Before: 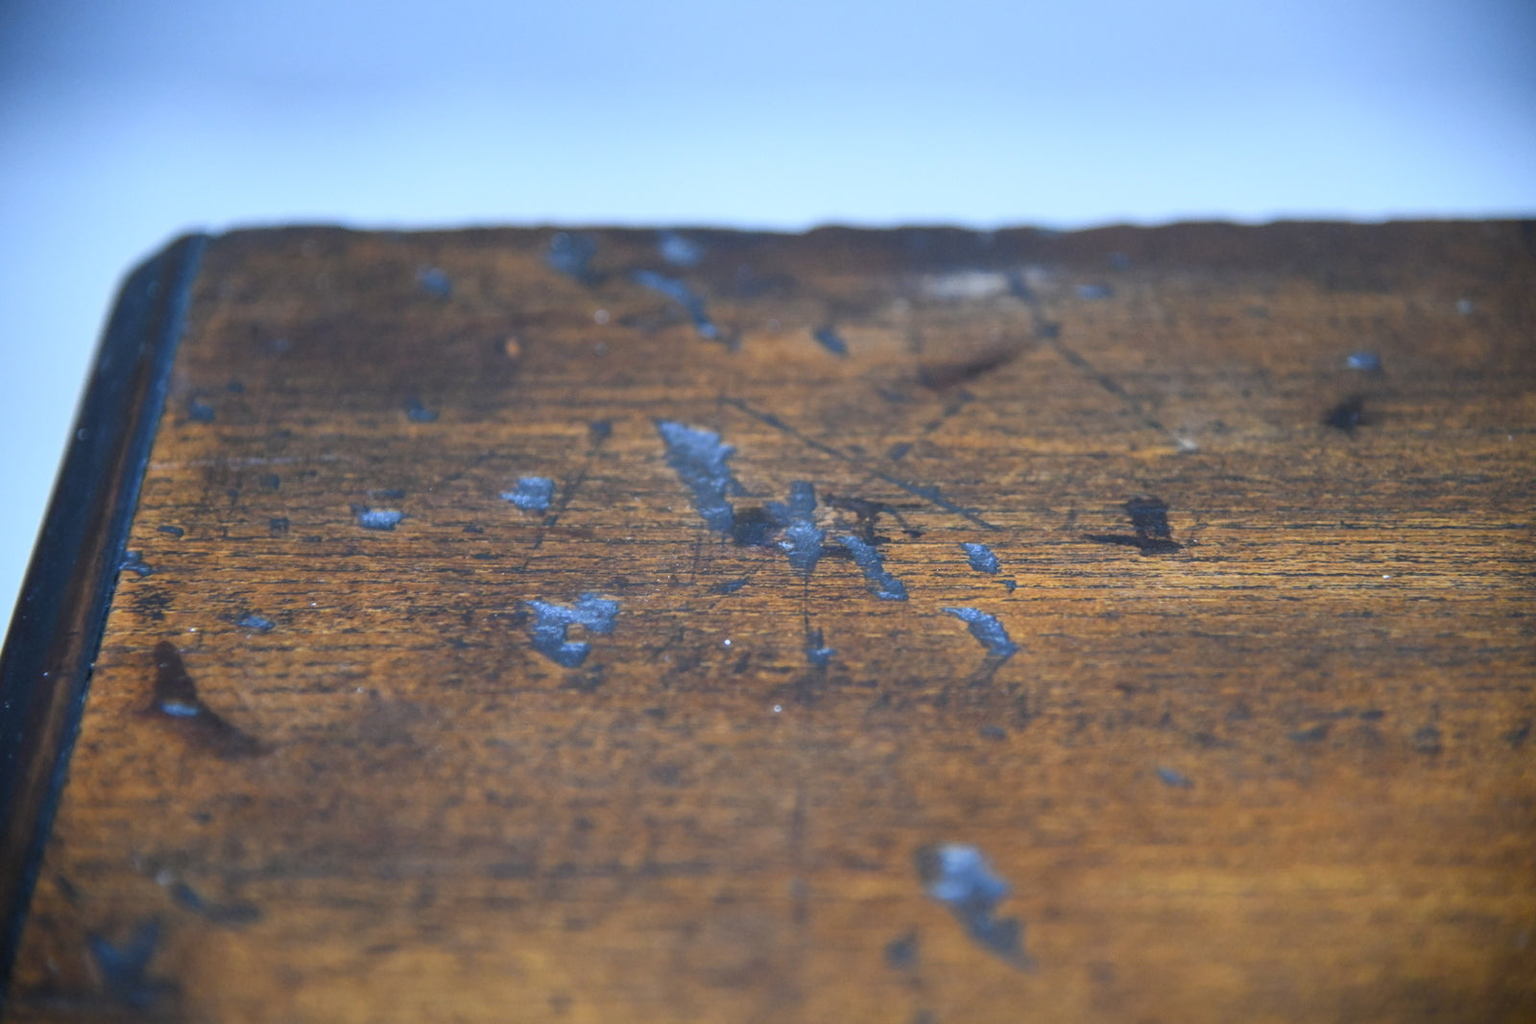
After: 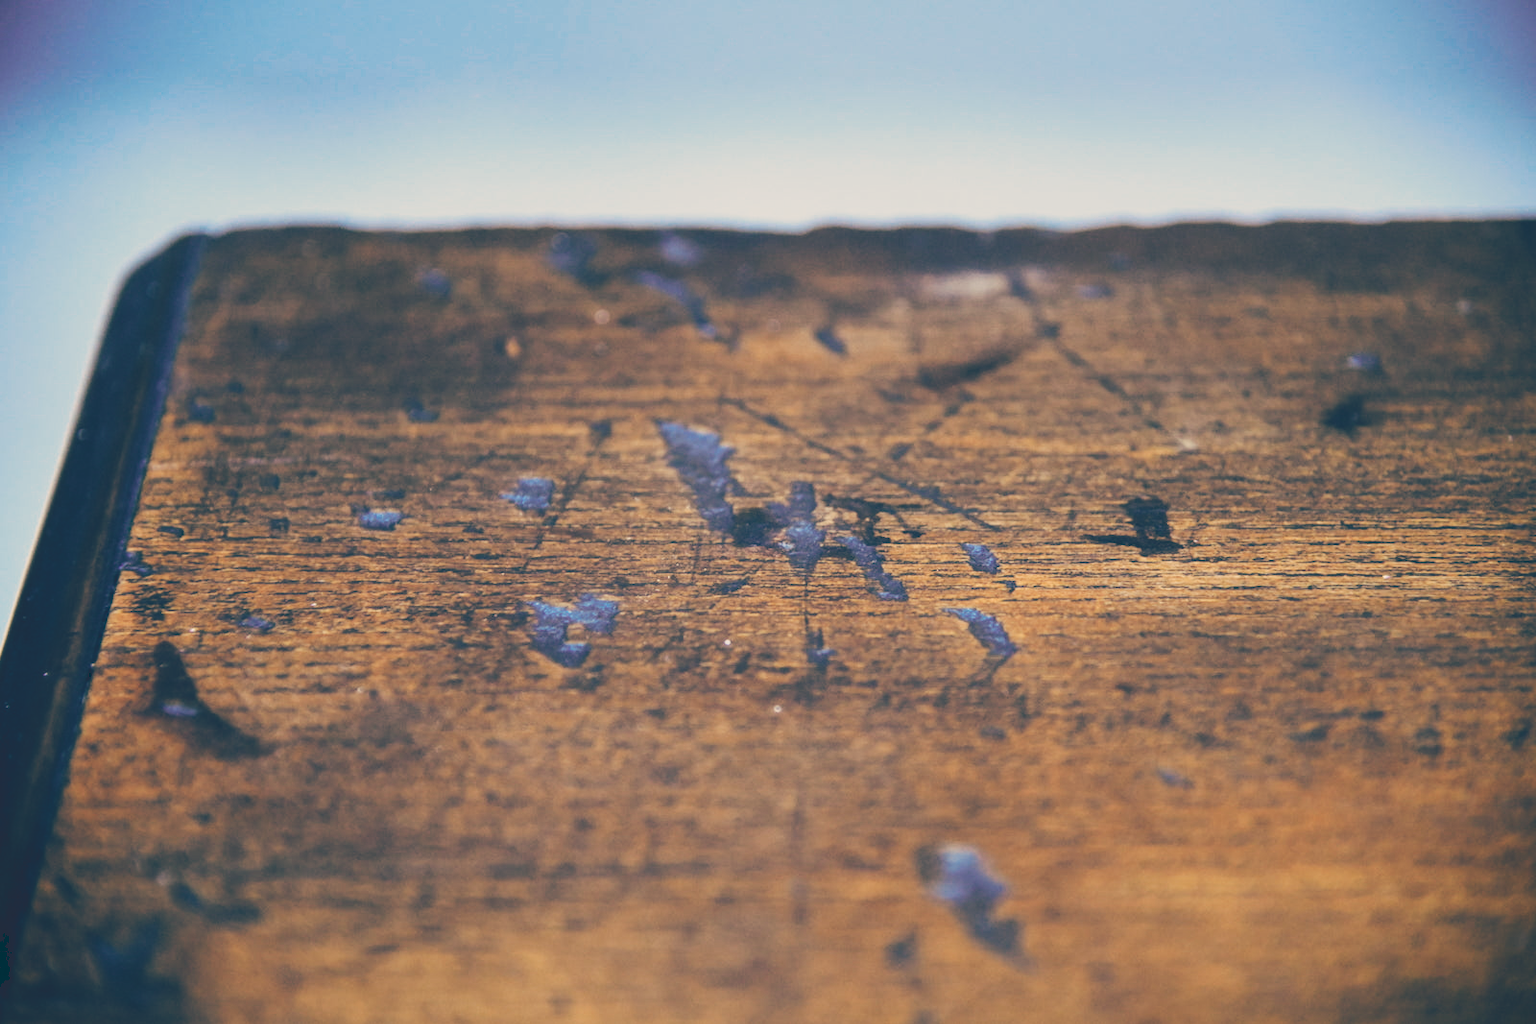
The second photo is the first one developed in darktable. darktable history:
tone curve: curves: ch0 [(0, 0) (0.003, 0.17) (0.011, 0.17) (0.025, 0.17) (0.044, 0.168) (0.069, 0.167) (0.1, 0.173) (0.136, 0.181) (0.177, 0.199) (0.224, 0.226) (0.277, 0.271) (0.335, 0.333) (0.399, 0.419) (0.468, 0.52) (0.543, 0.621) (0.623, 0.716) (0.709, 0.795) (0.801, 0.867) (0.898, 0.914) (1, 1)], preserve colors none
color look up table: target L [100.59, 93.52, 82.09, 75.88, 67.19, 67.2, 59.4, 59.41, 48.71, 34.92, 17.2, 201.79, 87.87, 73.77, 70.24, 54.53, 56.86, 53.41, 52.66, 40.02, 21.16, 7.121, 96.23, 88.41, 73.62, 80.23, 69.24, 71.77, 73.01, 67.11, 79.73, 54.77, 40.34, 45.06, 38.3, 46.28, 31.31, 32.66, 37.14, 9.667, 14.3, 75.24, 71.62, 55.81, 48.68, 53.05, 51.05, 42.21, 29.75], target a [-0.958, 22.66, -21.68, -1.951, 3.753, 4.793, -18.5, -21.74, -6.471, -16.87, -26.42, 0, 20.74, 28.75, 26.86, 19.01, 47.49, 34.68, 39.54, 9.337, 19.09, -18.19, 17.74, 38.97, 11.04, 24.3, 27.24, 36.6, 35.32, 42.67, 36.61, 14.41, 20.08, 49.76, 35.57, 43.72, -4.287, 24.23, 52.02, 0.223, 22.69, -28.45, -10.6, -20.24, -14.83, -18.95, -5.798, 2.262, -15.64], target b [57.52, 29.77, 30.54, 33.07, 46.71, 21.92, 25.89, 20.71, 25.35, 0.611, -12.11, -0.001, 41.1, 25.34, 44.73, 36.02, 42.78, 16.1, 26.69, 14.71, -3.329, -27.56, 30.54, 17.6, 17.21, 15, 14.49, -2.385, 12.86, 12.03, 7.856, 7.957, -14.57, 7.064, -29.71, -6.163, -3.4, -2.037, -31.33, -32.15, -35.5, 5.157, -8.432, -32.35, -22.55, 5.513, -3.223, -34.52, -13.07], num patches 49
